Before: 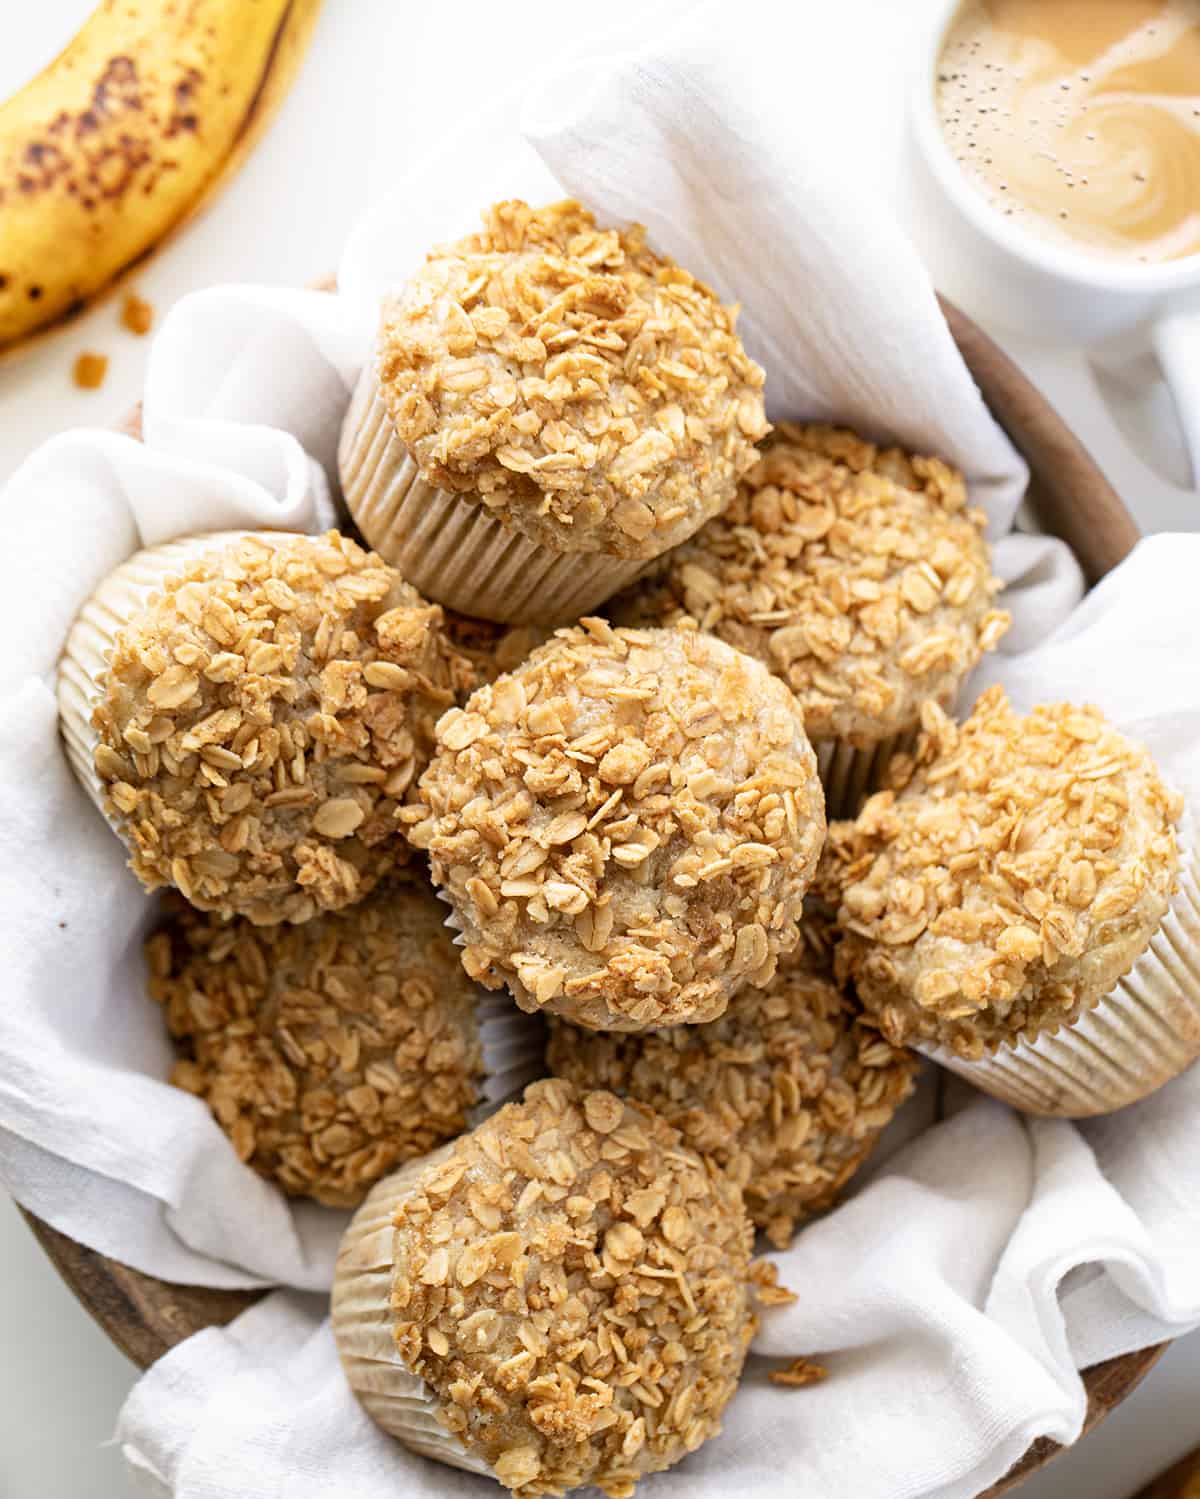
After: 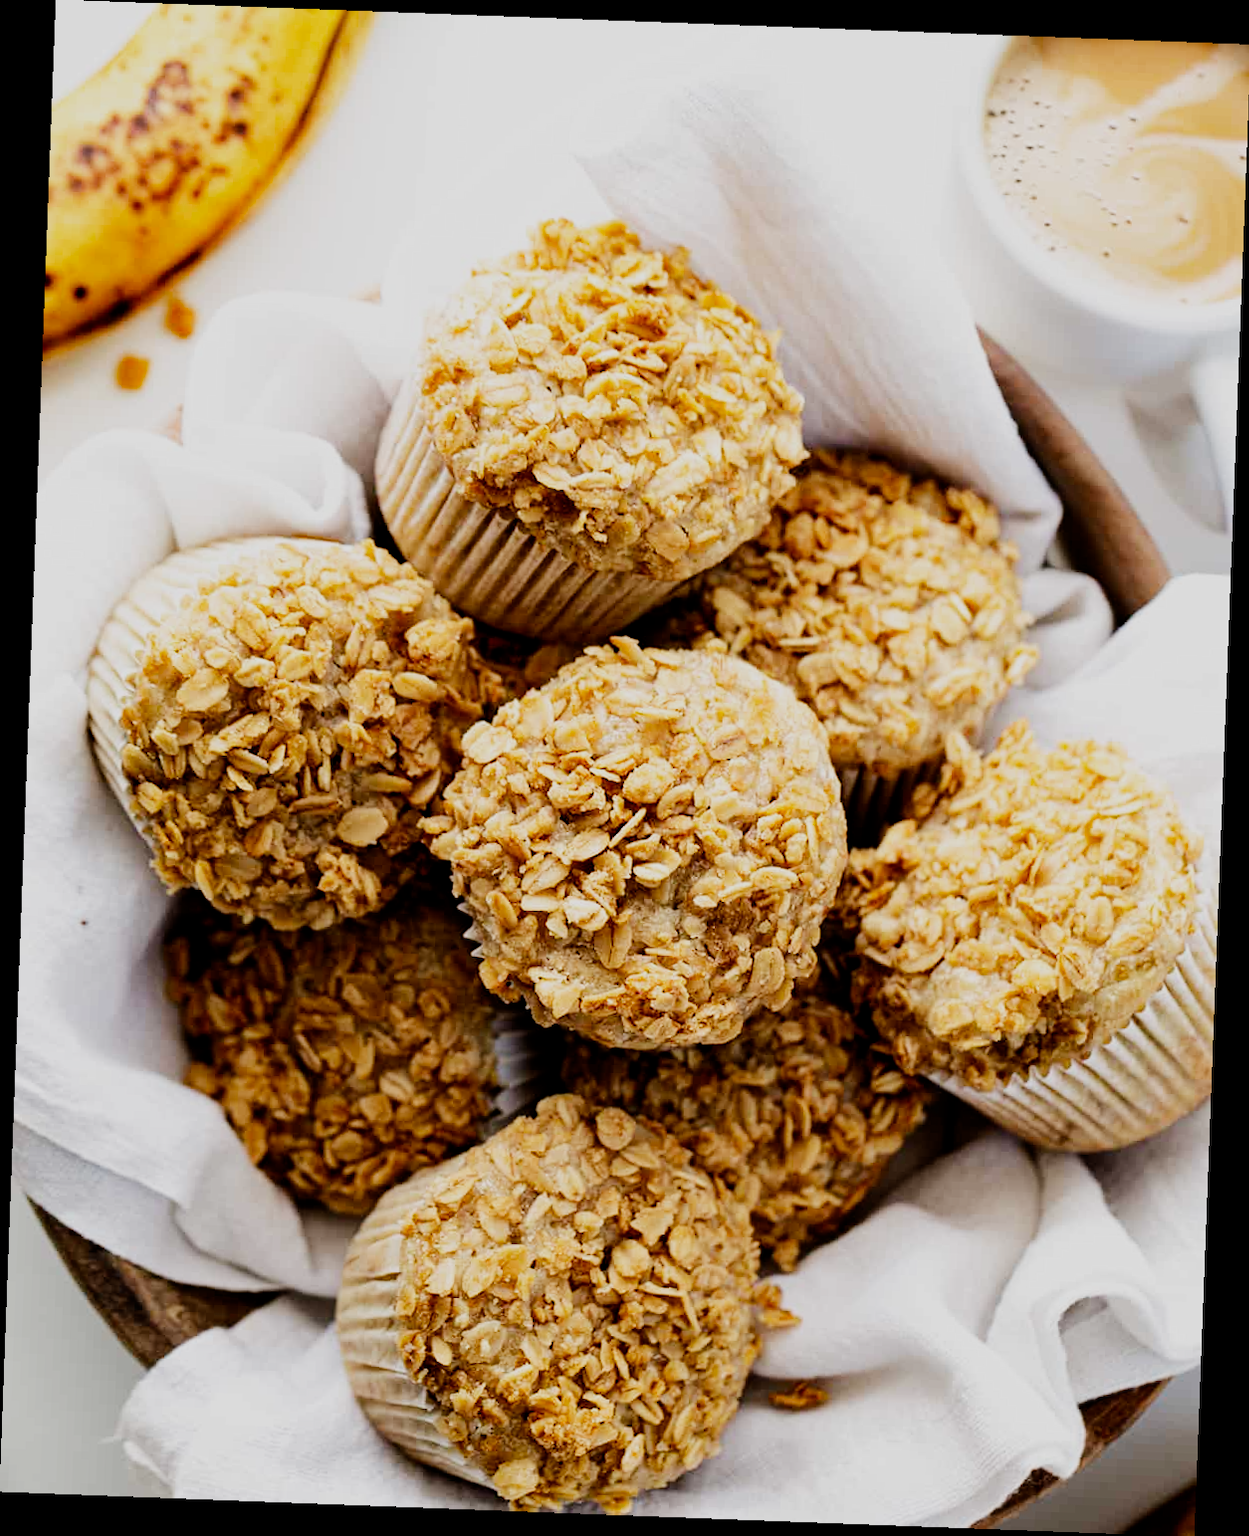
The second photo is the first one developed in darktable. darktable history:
filmic rgb: middle gray luminance 29%, black relative exposure -10.3 EV, white relative exposure 5.5 EV, threshold 6 EV, target black luminance 0%, hardness 3.95, latitude 2.04%, contrast 1.132, highlights saturation mix 5%, shadows ↔ highlights balance 15.11%, preserve chrominance no, color science v3 (2019), use custom middle-gray values true, iterations of high-quality reconstruction 0, enable highlight reconstruction true
rotate and perspective: rotation 2.17°, automatic cropping off
tone equalizer: -8 EV -0.75 EV, -7 EV -0.7 EV, -6 EV -0.6 EV, -5 EV -0.4 EV, -3 EV 0.4 EV, -2 EV 0.6 EV, -1 EV 0.7 EV, +0 EV 0.75 EV, edges refinement/feathering 500, mask exposure compensation -1.57 EV, preserve details no
